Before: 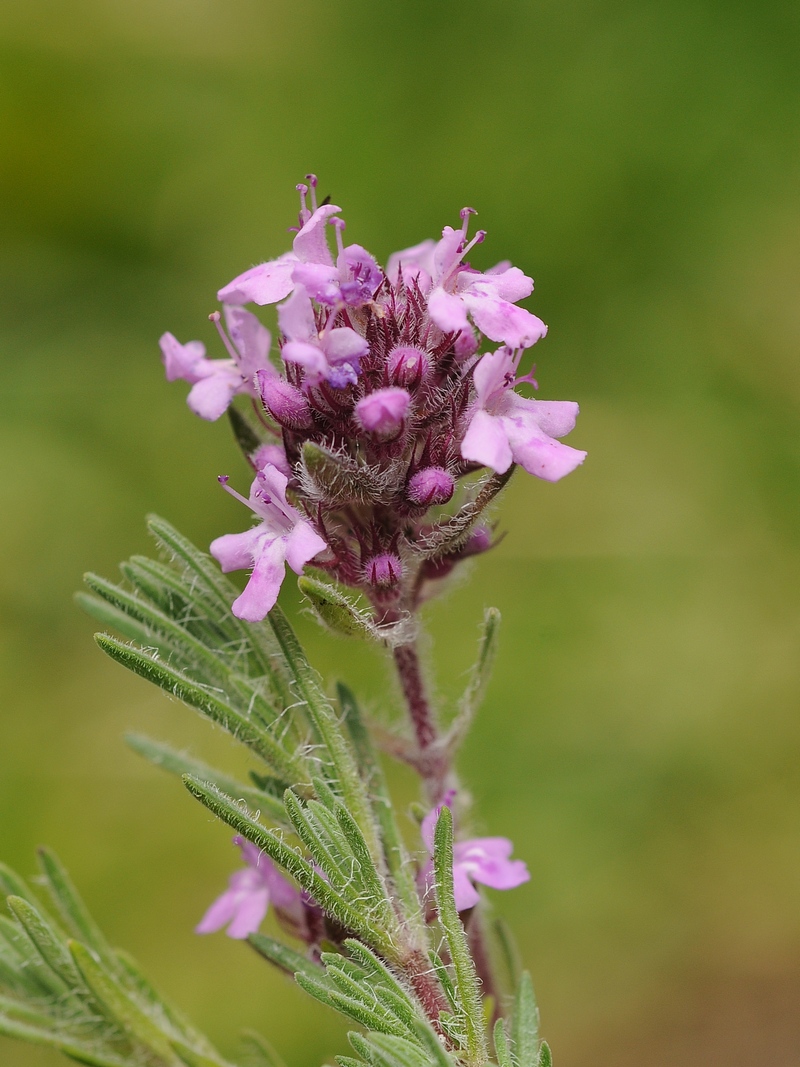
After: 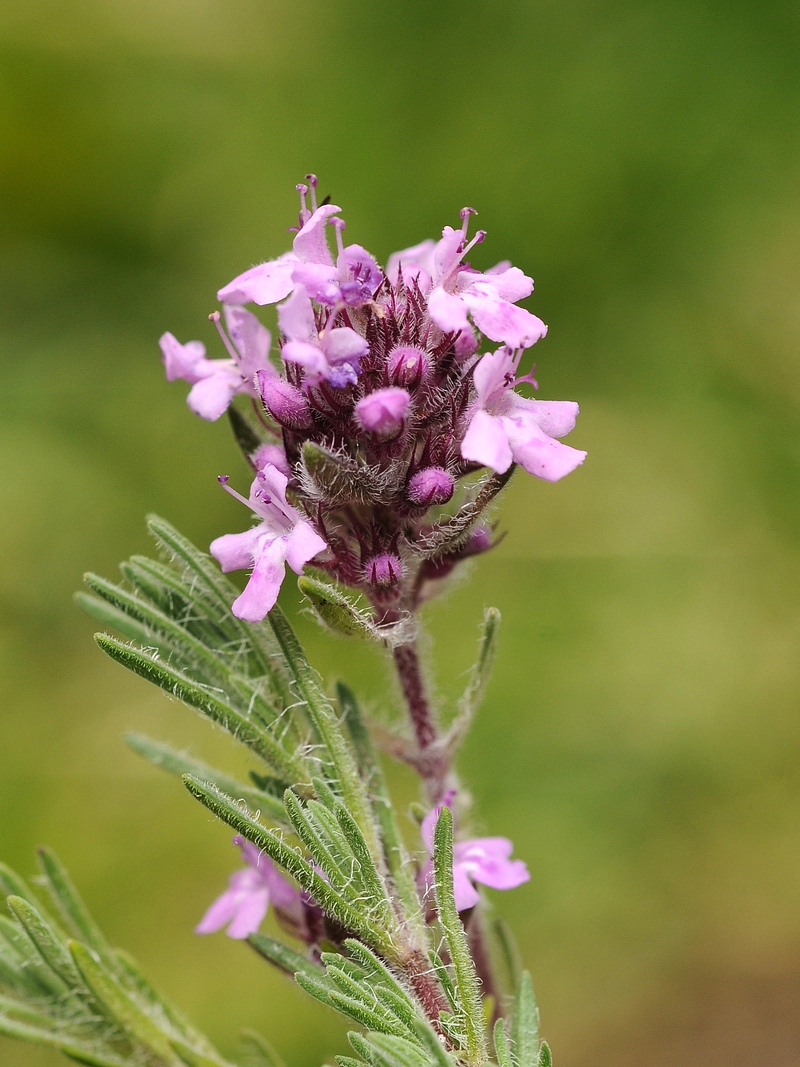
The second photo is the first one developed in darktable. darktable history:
tone equalizer: -8 EV -0.453 EV, -7 EV -0.372 EV, -6 EV -0.302 EV, -5 EV -0.208 EV, -3 EV 0.213 EV, -2 EV 0.358 EV, -1 EV 0.38 EV, +0 EV 0.411 EV, edges refinement/feathering 500, mask exposure compensation -1.57 EV, preserve details no
